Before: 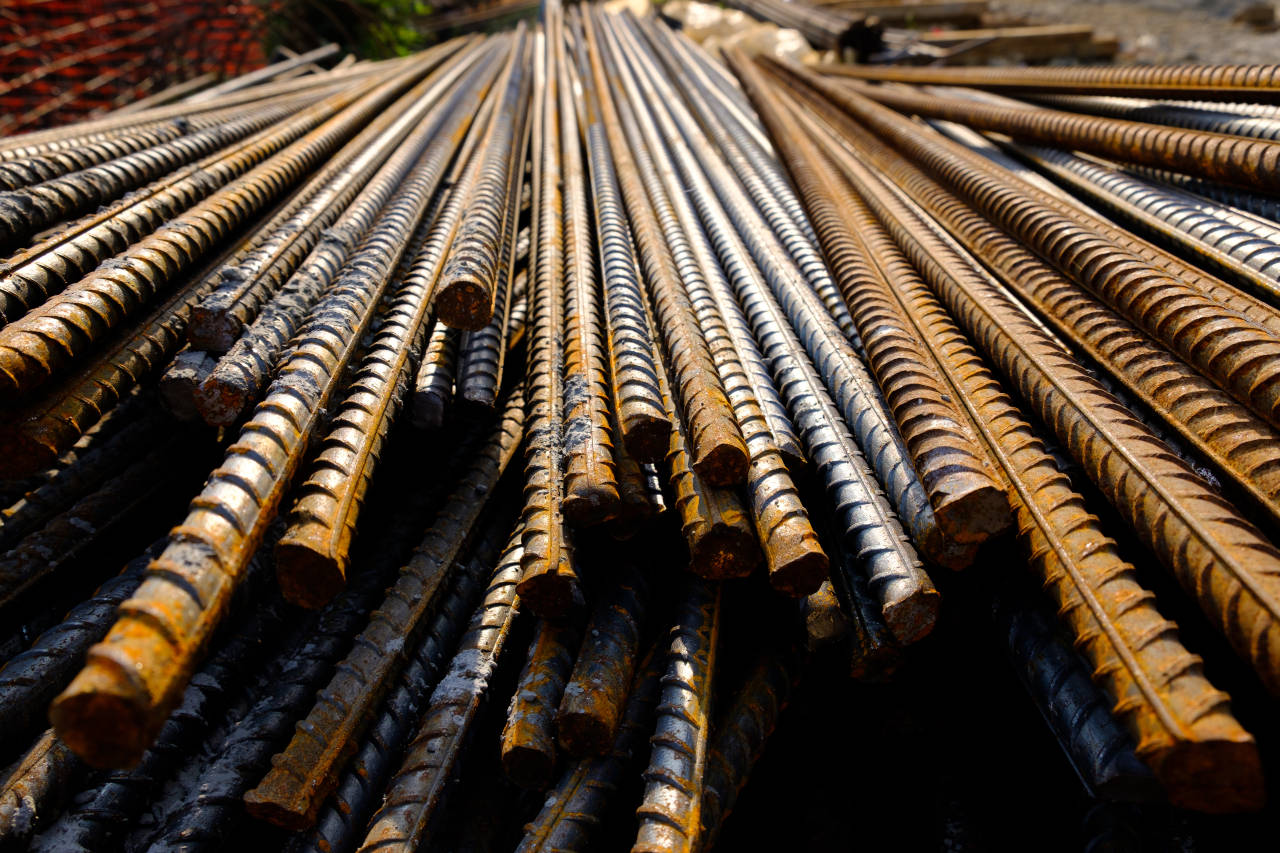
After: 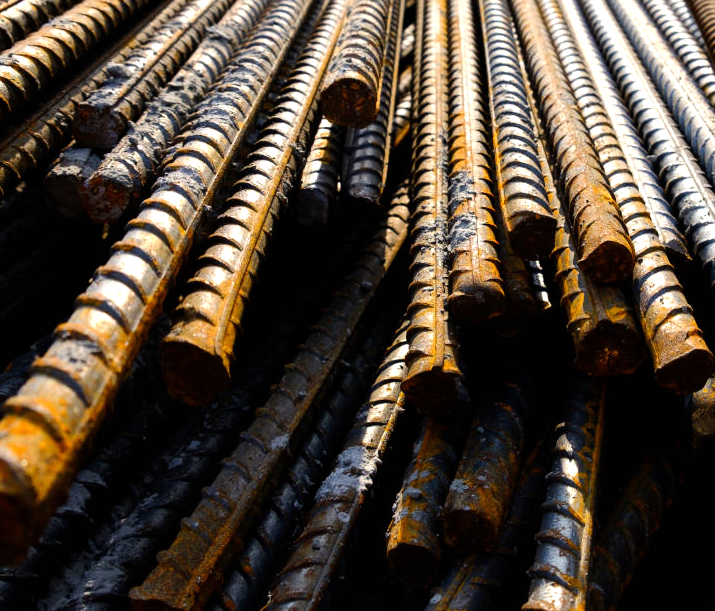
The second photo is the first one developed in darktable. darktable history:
tone equalizer: -8 EV -0.429 EV, -7 EV -0.386 EV, -6 EV -0.365 EV, -5 EV -0.213 EV, -3 EV 0.25 EV, -2 EV 0.34 EV, -1 EV 0.369 EV, +0 EV 0.431 EV, edges refinement/feathering 500, mask exposure compensation -1.57 EV, preserve details no
crop: left 9.009%, top 23.825%, right 35.088%, bottom 4.441%
